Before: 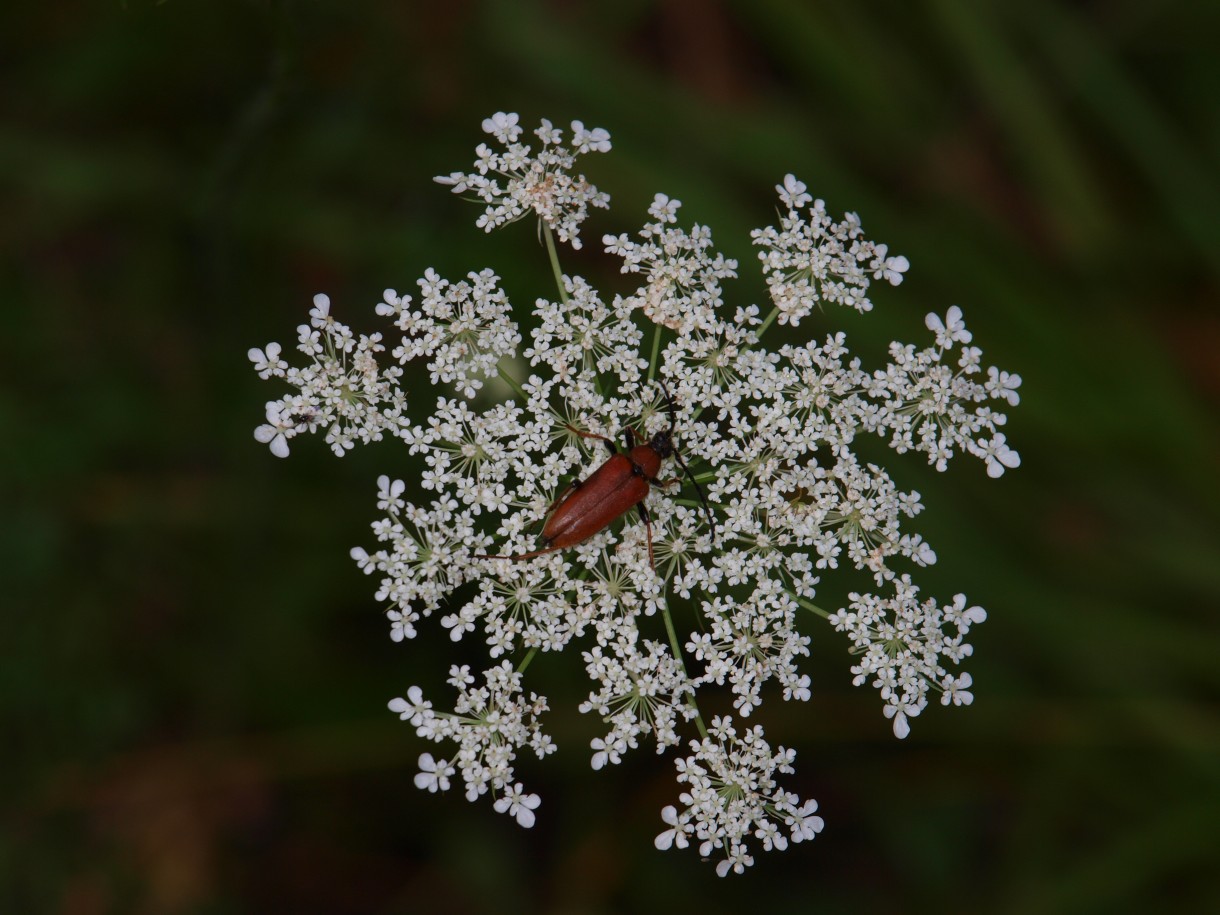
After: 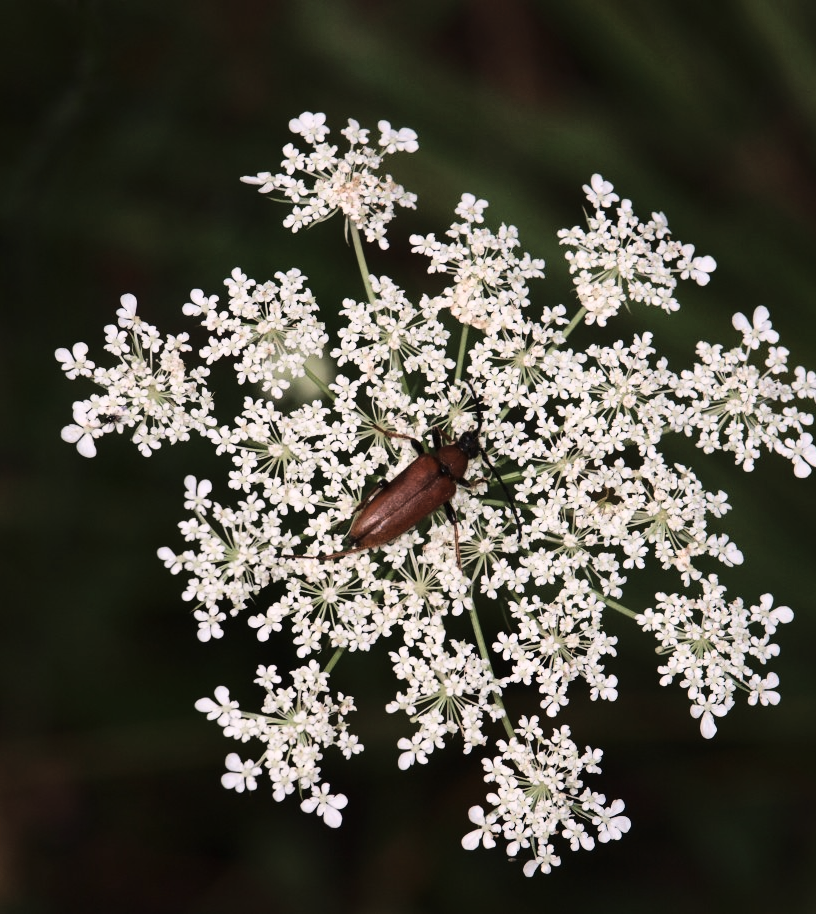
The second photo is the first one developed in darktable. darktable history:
crop and rotate: left 15.894%, right 17.214%
color correction: highlights a* 5.55, highlights b* 5.17, saturation 0.631
base curve: curves: ch0 [(0, 0) (0.036, 0.025) (0.121, 0.166) (0.206, 0.329) (0.605, 0.79) (1, 1)]
exposure: black level correction 0, exposure 0.695 EV, compensate highlight preservation false
